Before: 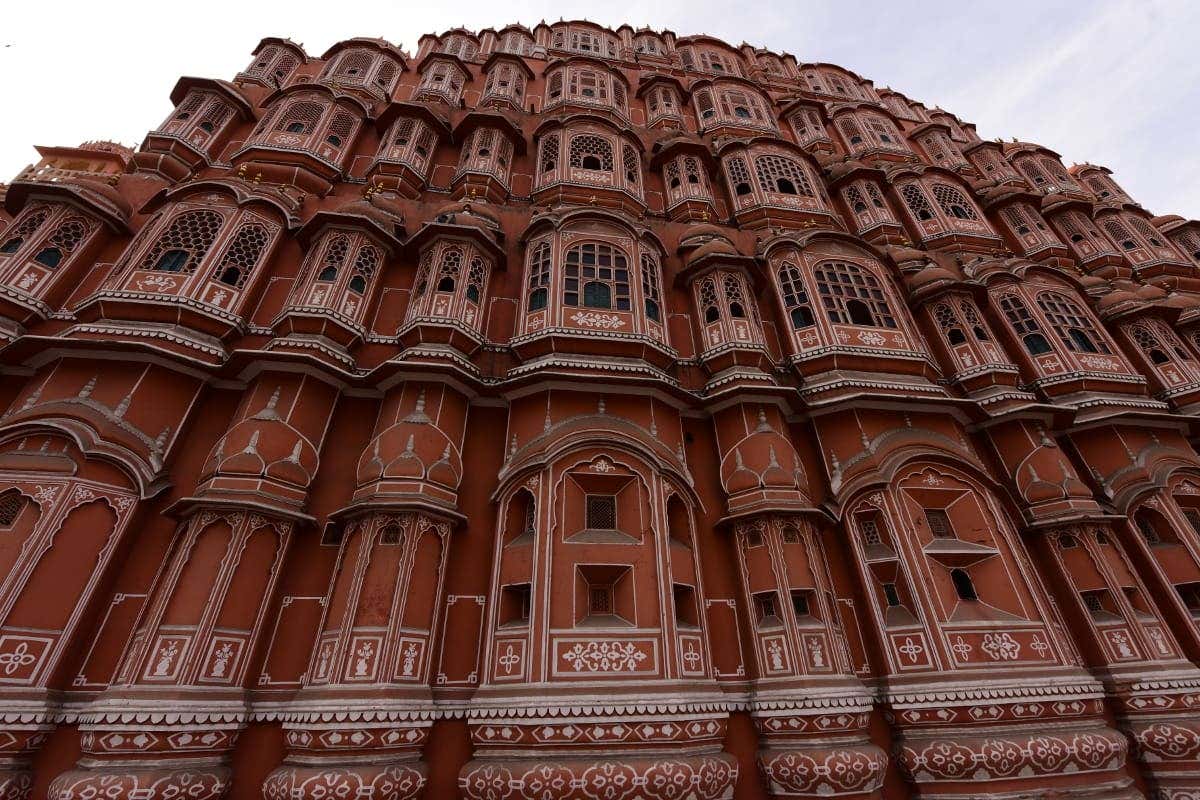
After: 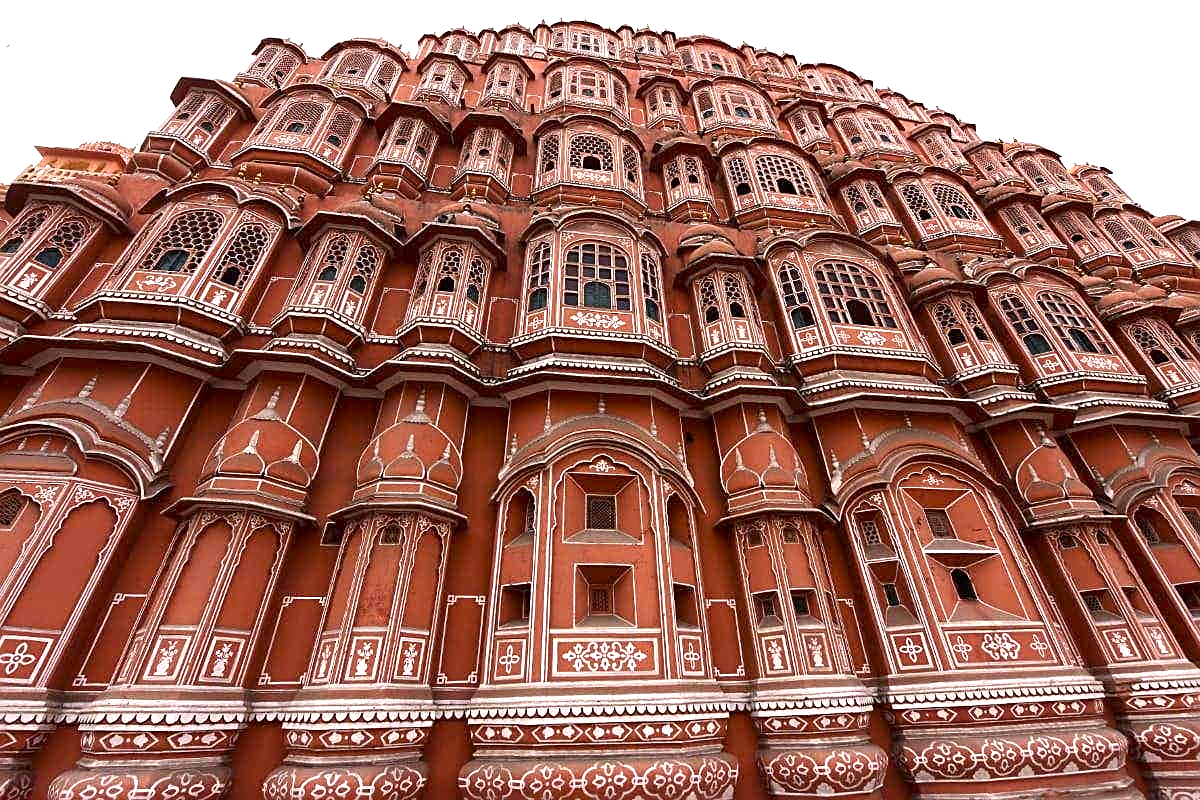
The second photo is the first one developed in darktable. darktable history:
exposure: black level correction 0.001, exposure 1.646 EV, compensate exposure bias true, compensate highlight preservation false
sharpen: on, module defaults
